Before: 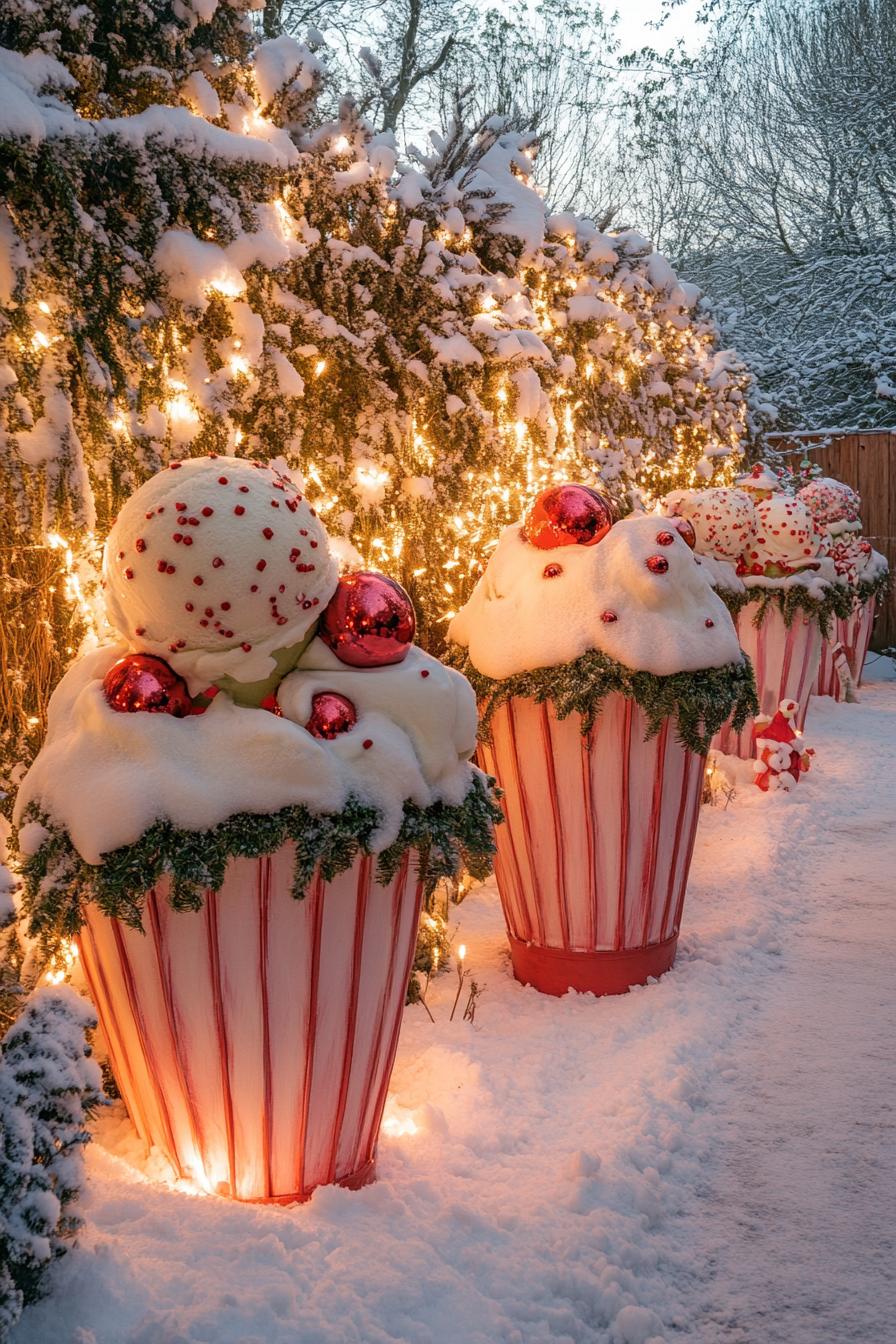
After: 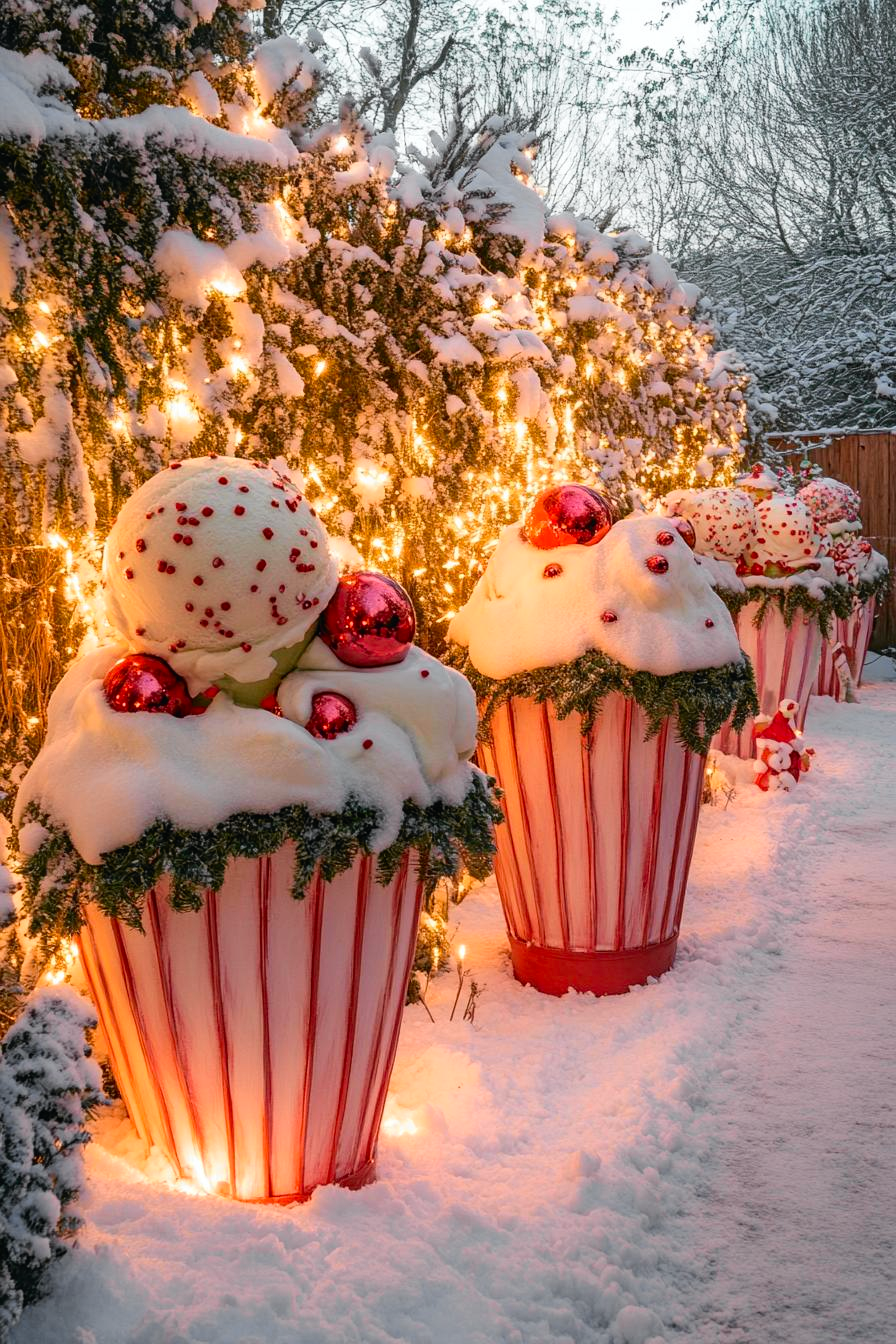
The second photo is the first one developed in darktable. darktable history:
tone curve: curves: ch0 [(0, 0.009) (0.037, 0.035) (0.131, 0.126) (0.275, 0.28) (0.476, 0.514) (0.617, 0.667) (0.704, 0.759) (0.813, 0.863) (0.911, 0.931) (0.997, 1)]; ch1 [(0, 0) (0.318, 0.271) (0.444, 0.438) (0.493, 0.496) (0.508, 0.5) (0.534, 0.535) (0.57, 0.582) (0.65, 0.664) (0.746, 0.764) (1, 1)]; ch2 [(0, 0) (0.246, 0.24) (0.36, 0.381) (0.415, 0.434) (0.476, 0.492) (0.502, 0.499) (0.522, 0.518) (0.533, 0.534) (0.586, 0.598) (0.634, 0.643) (0.706, 0.717) (0.853, 0.83) (1, 0.951)], color space Lab, independent channels, preserve colors none
color balance: output saturation 110%
